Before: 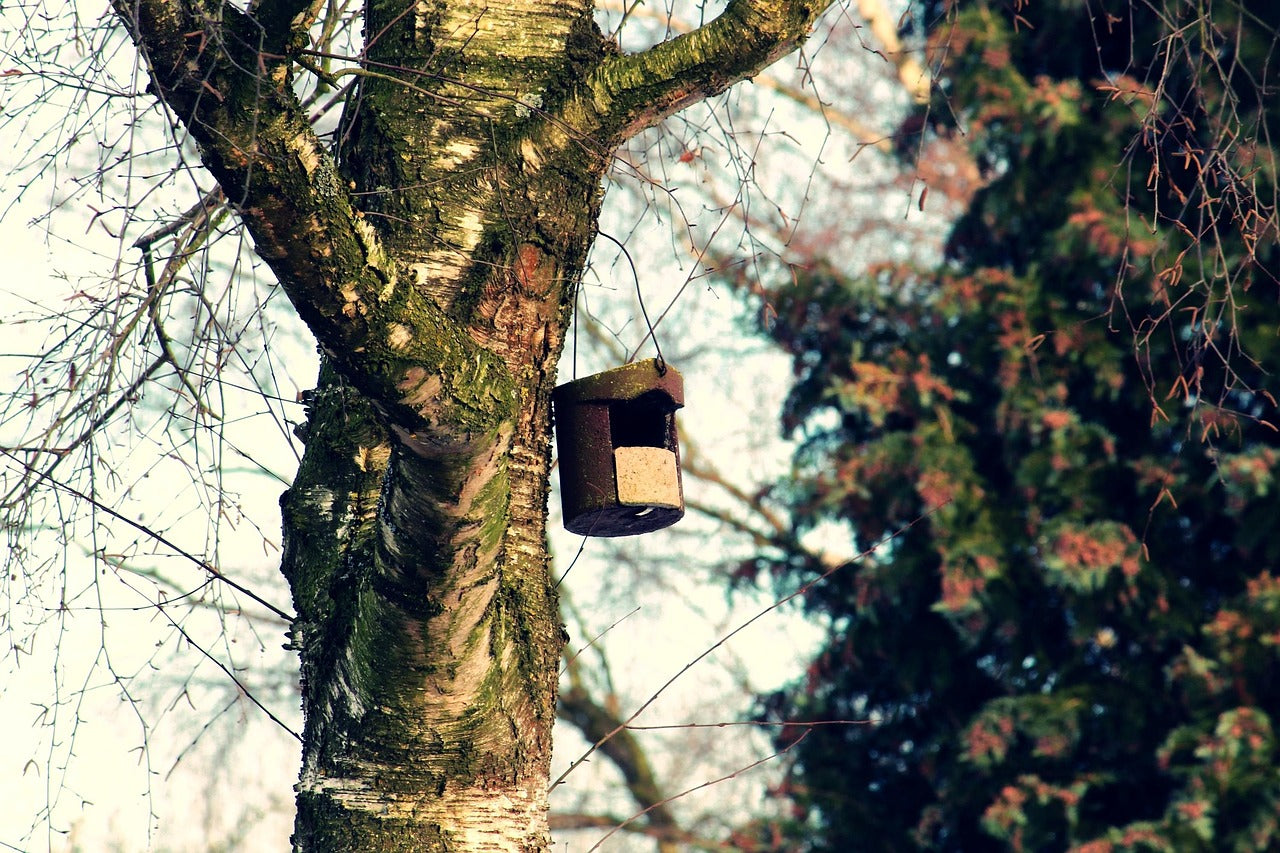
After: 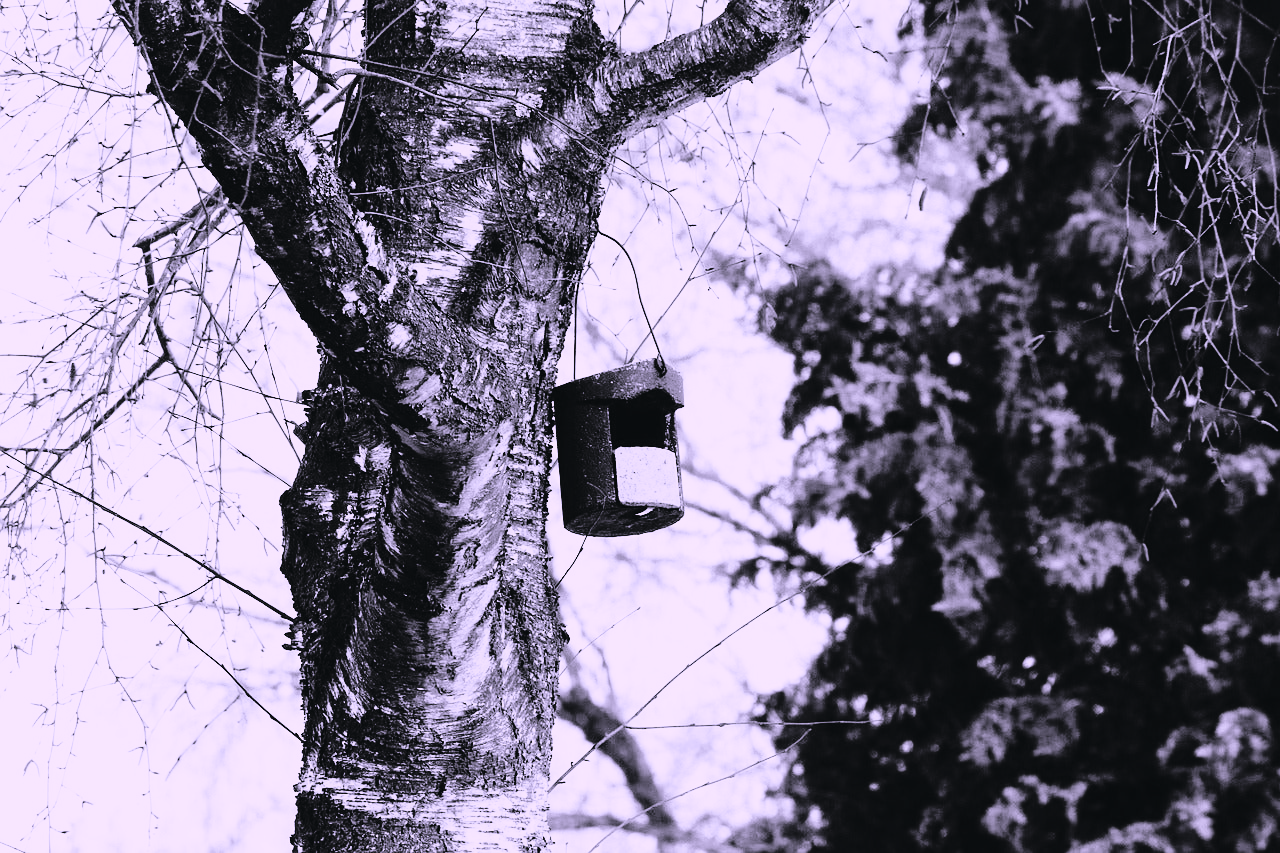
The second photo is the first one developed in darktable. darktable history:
color calibration: output gray [0.18, 0.41, 0.41, 0], gray › normalize channels true, illuminant same as pipeline (D50), adaptation XYZ, x 0.346, y 0.359, gamut compression 0
velvia: on, module defaults
base curve: curves: ch0 [(0, 0) (0.028, 0.03) (0.121, 0.232) (0.46, 0.748) (0.859, 0.968) (1, 1)], preserve colors none
tone curve: curves: ch0 [(0, 0.022) (0.114, 0.088) (0.282, 0.316) (0.446, 0.511) (0.613, 0.693) (0.786, 0.843) (0.999, 0.949)]; ch1 [(0, 0) (0.395, 0.343) (0.463, 0.427) (0.486, 0.474) (0.503, 0.5) (0.535, 0.522) (0.555, 0.546) (0.594, 0.614) (0.755, 0.793) (1, 1)]; ch2 [(0, 0) (0.369, 0.388) (0.449, 0.431) (0.501, 0.5) (0.528, 0.517) (0.561, 0.598) (0.697, 0.721) (1, 1)], color space Lab, independent channels, preserve colors none
color correction: highlights a* 15.03, highlights b* -25.07
exposure: exposure -0.151 EV, compensate highlight preservation false
